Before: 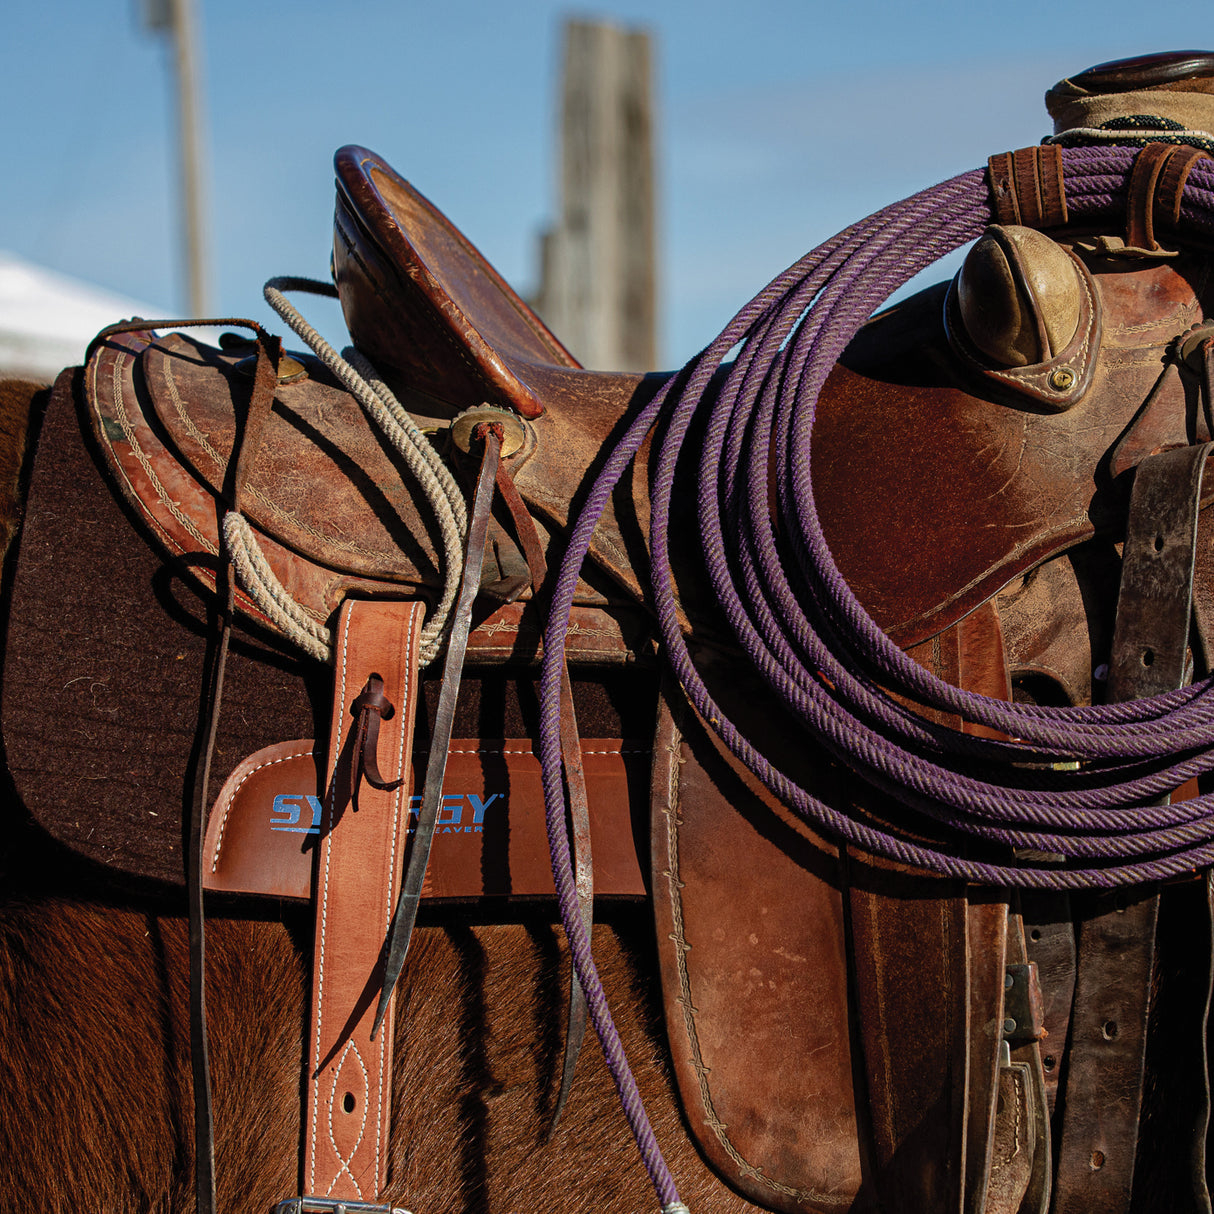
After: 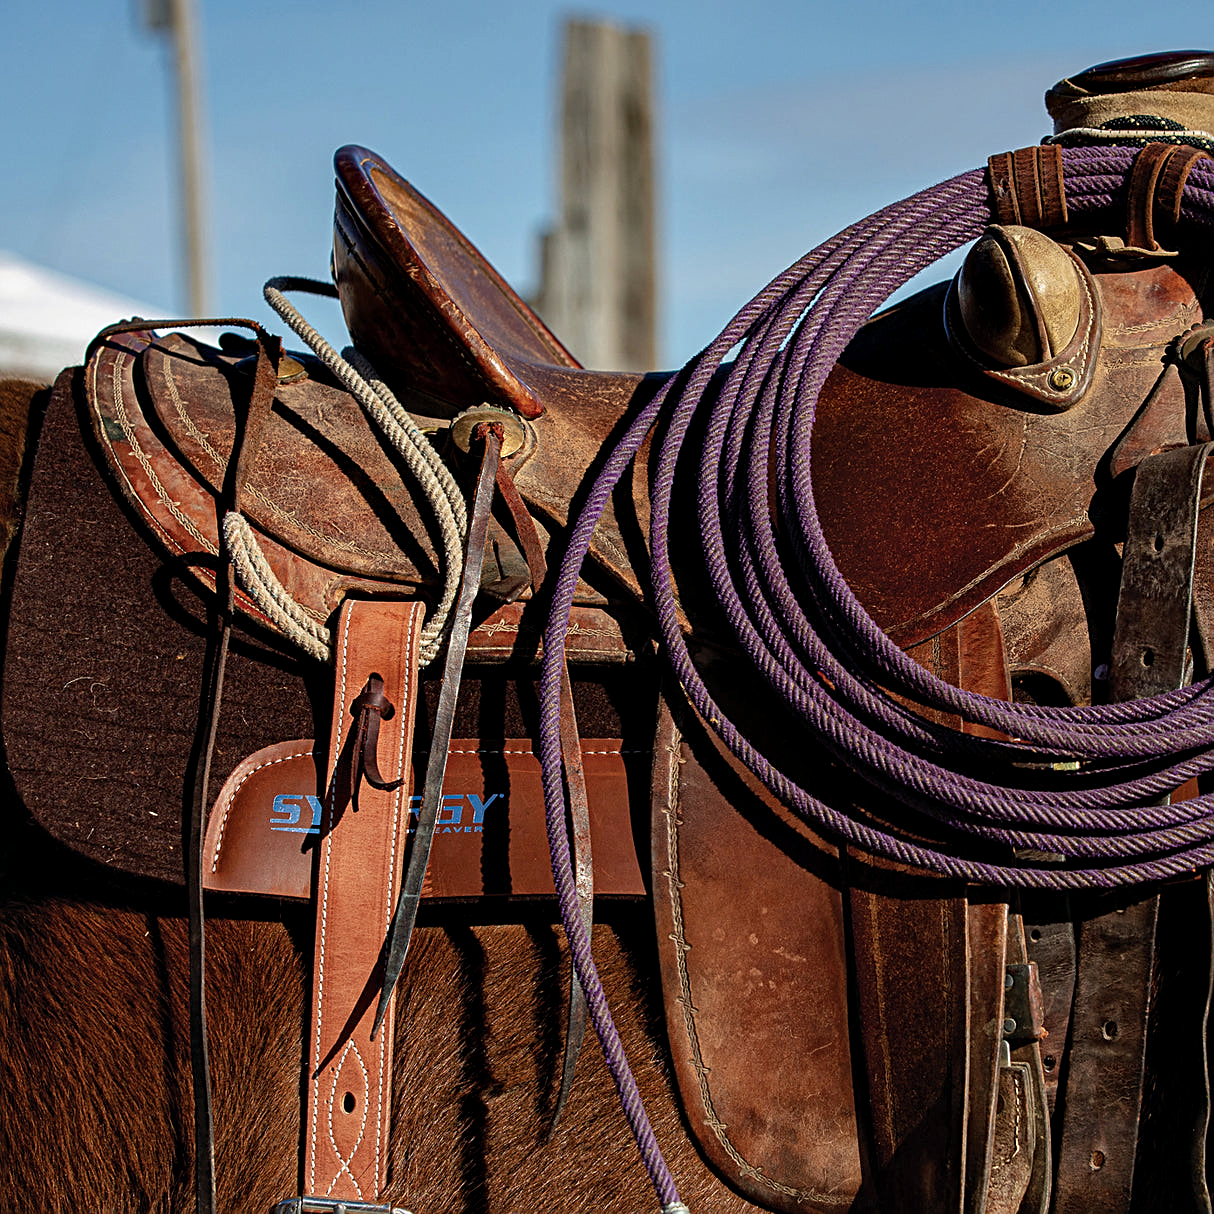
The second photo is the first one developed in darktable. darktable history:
contrast equalizer: octaves 7, y [[0.6 ×6], [0.55 ×6], [0 ×6], [0 ×6], [0 ×6]], mix 0.3
sharpen: on, module defaults
